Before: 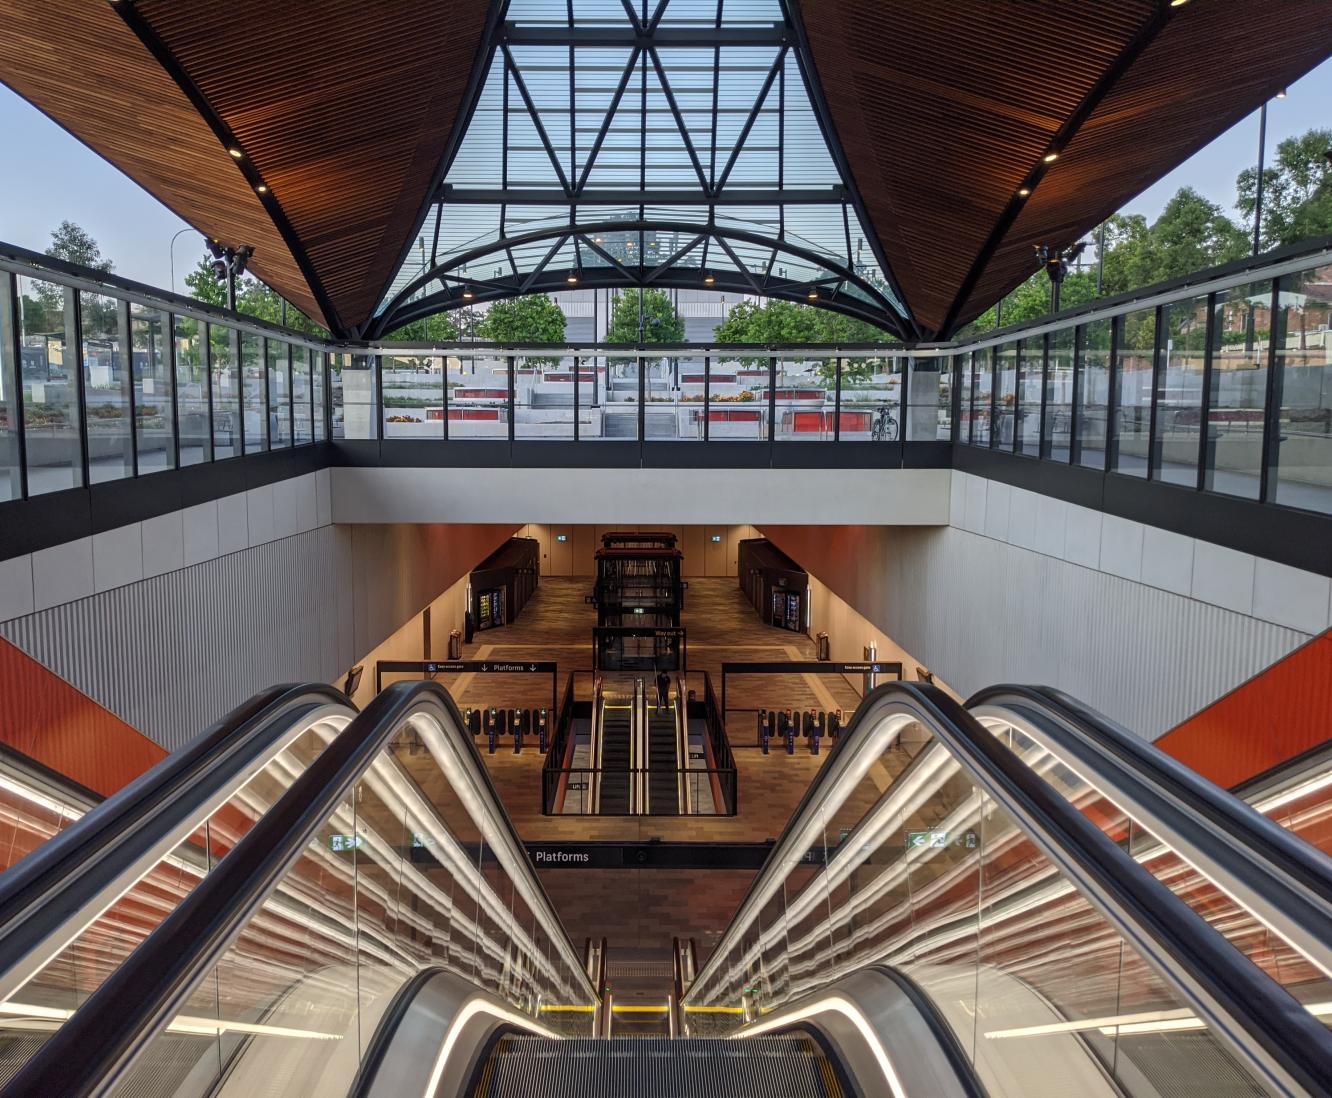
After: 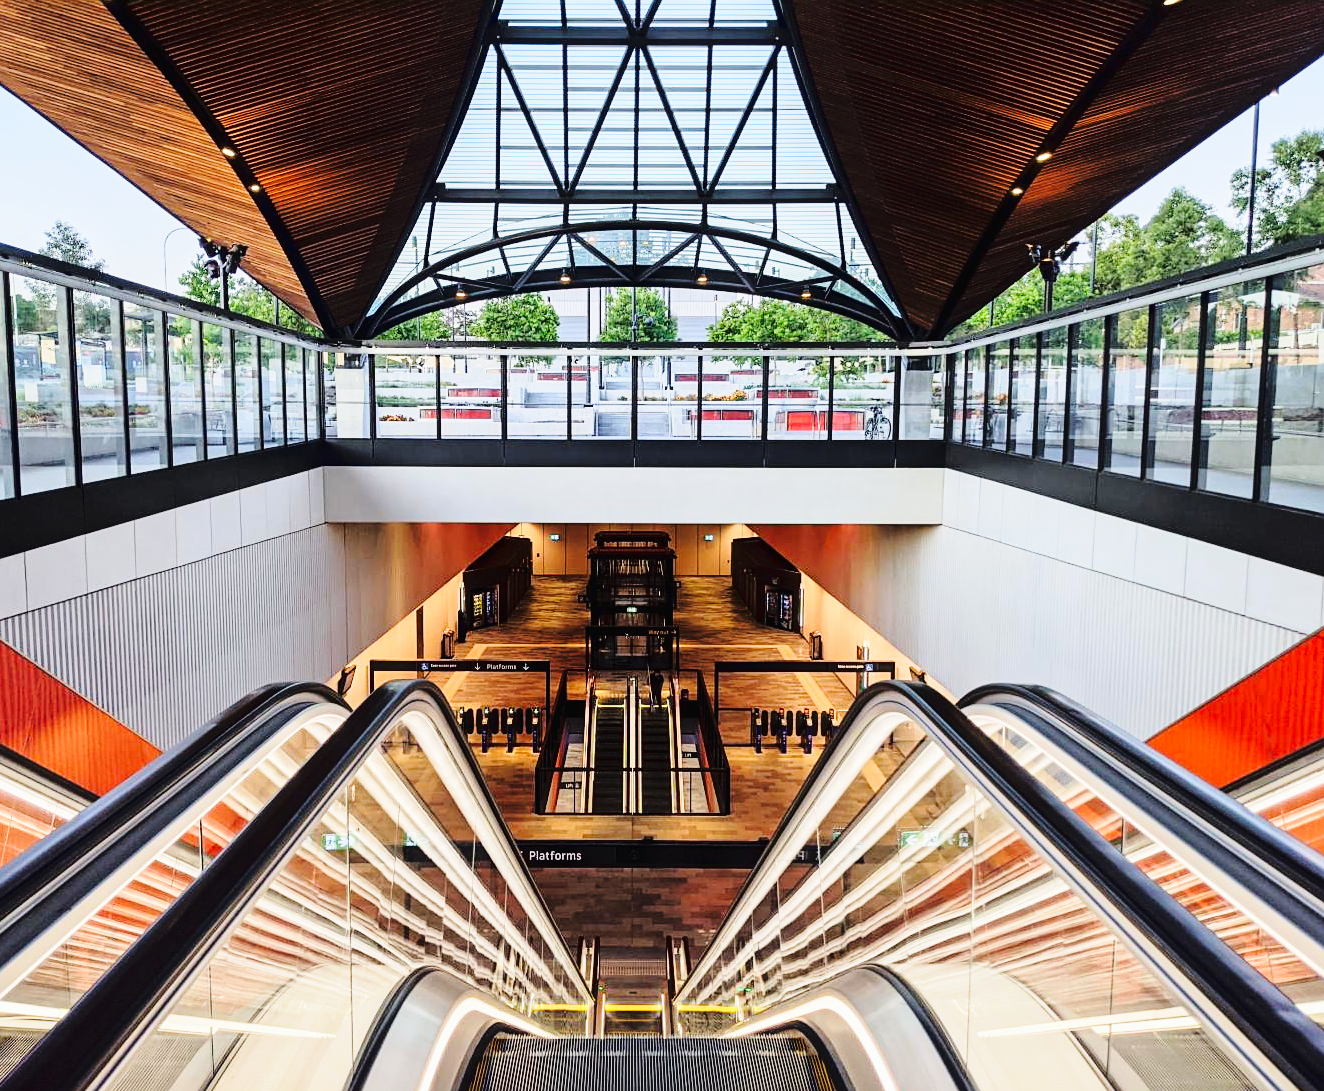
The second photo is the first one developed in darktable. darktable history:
crop and rotate: left 0.551%, top 0.151%, bottom 0.415%
tone curve: curves: ch0 [(0, 0.014) (0.17, 0.099) (0.392, 0.438) (0.725, 0.828) (0.872, 0.918) (1, 0.981)]; ch1 [(0, 0) (0.402, 0.36) (0.489, 0.491) (0.5, 0.503) (0.515, 0.52) (0.545, 0.574) (0.615, 0.662) (0.701, 0.725) (1, 1)]; ch2 [(0, 0) (0.42, 0.458) (0.485, 0.499) (0.503, 0.503) (0.531, 0.542) (0.561, 0.594) (0.644, 0.694) (0.717, 0.753) (1, 0.991)], color space Lab, linked channels, preserve colors none
shadows and highlights: shadows 25.64, highlights -23.83
sharpen: amount 0.208
exposure: black level correction 0.001, exposure 0.298 EV, compensate exposure bias true, compensate highlight preservation false
base curve: curves: ch0 [(0, 0) (0.028, 0.03) (0.121, 0.232) (0.46, 0.748) (0.859, 0.968) (1, 1)], preserve colors none
